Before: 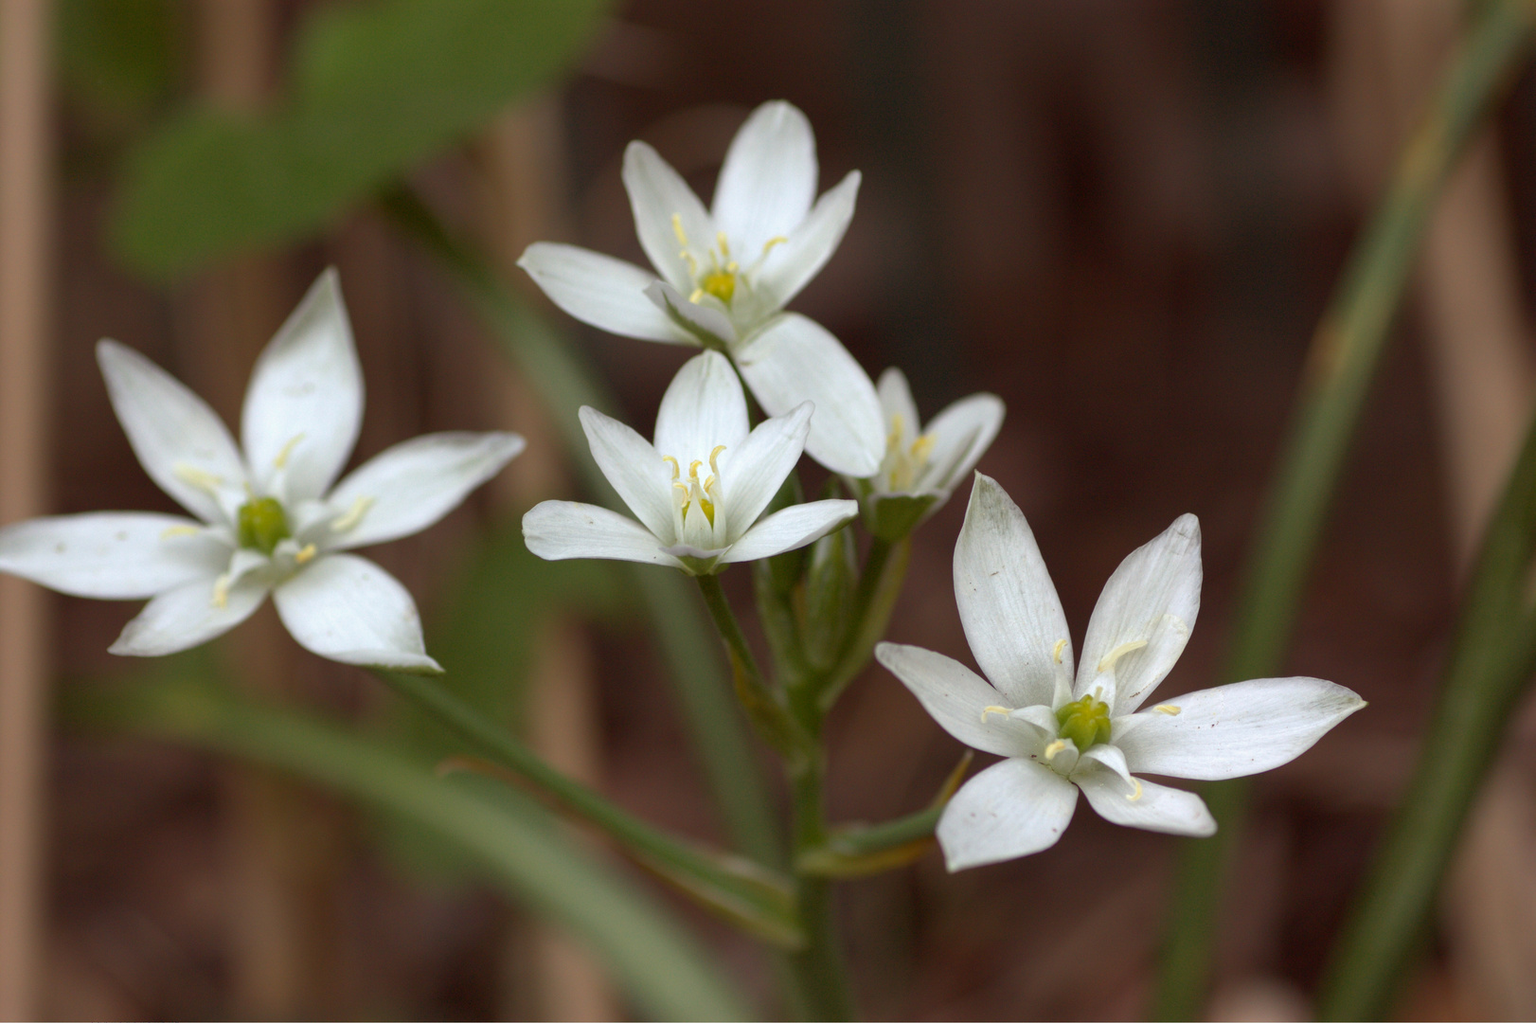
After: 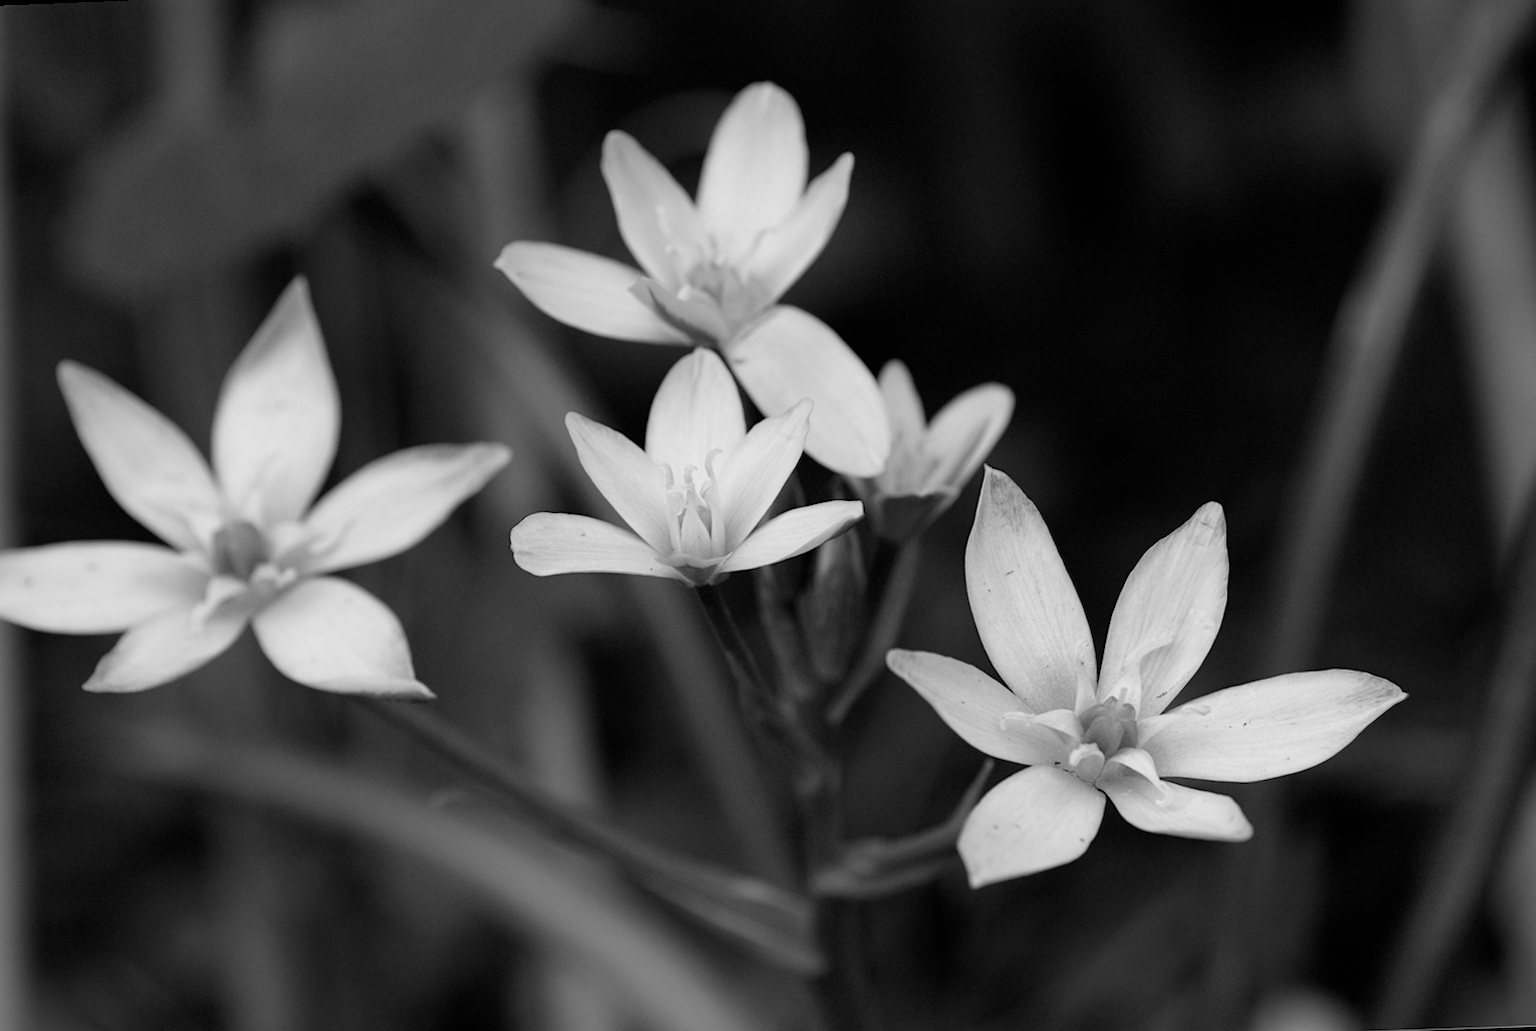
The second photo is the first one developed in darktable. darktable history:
rotate and perspective: rotation -2.12°, lens shift (vertical) 0.009, lens shift (horizontal) -0.008, automatic cropping original format, crop left 0.036, crop right 0.964, crop top 0.05, crop bottom 0.959
sharpen: amount 0.2
filmic rgb: black relative exposure -5 EV, white relative exposure 3.5 EV, hardness 3.19, contrast 1.2, highlights saturation mix -50%
bloom: size 13.65%, threshold 98.39%, strength 4.82%
monochrome: on, module defaults
